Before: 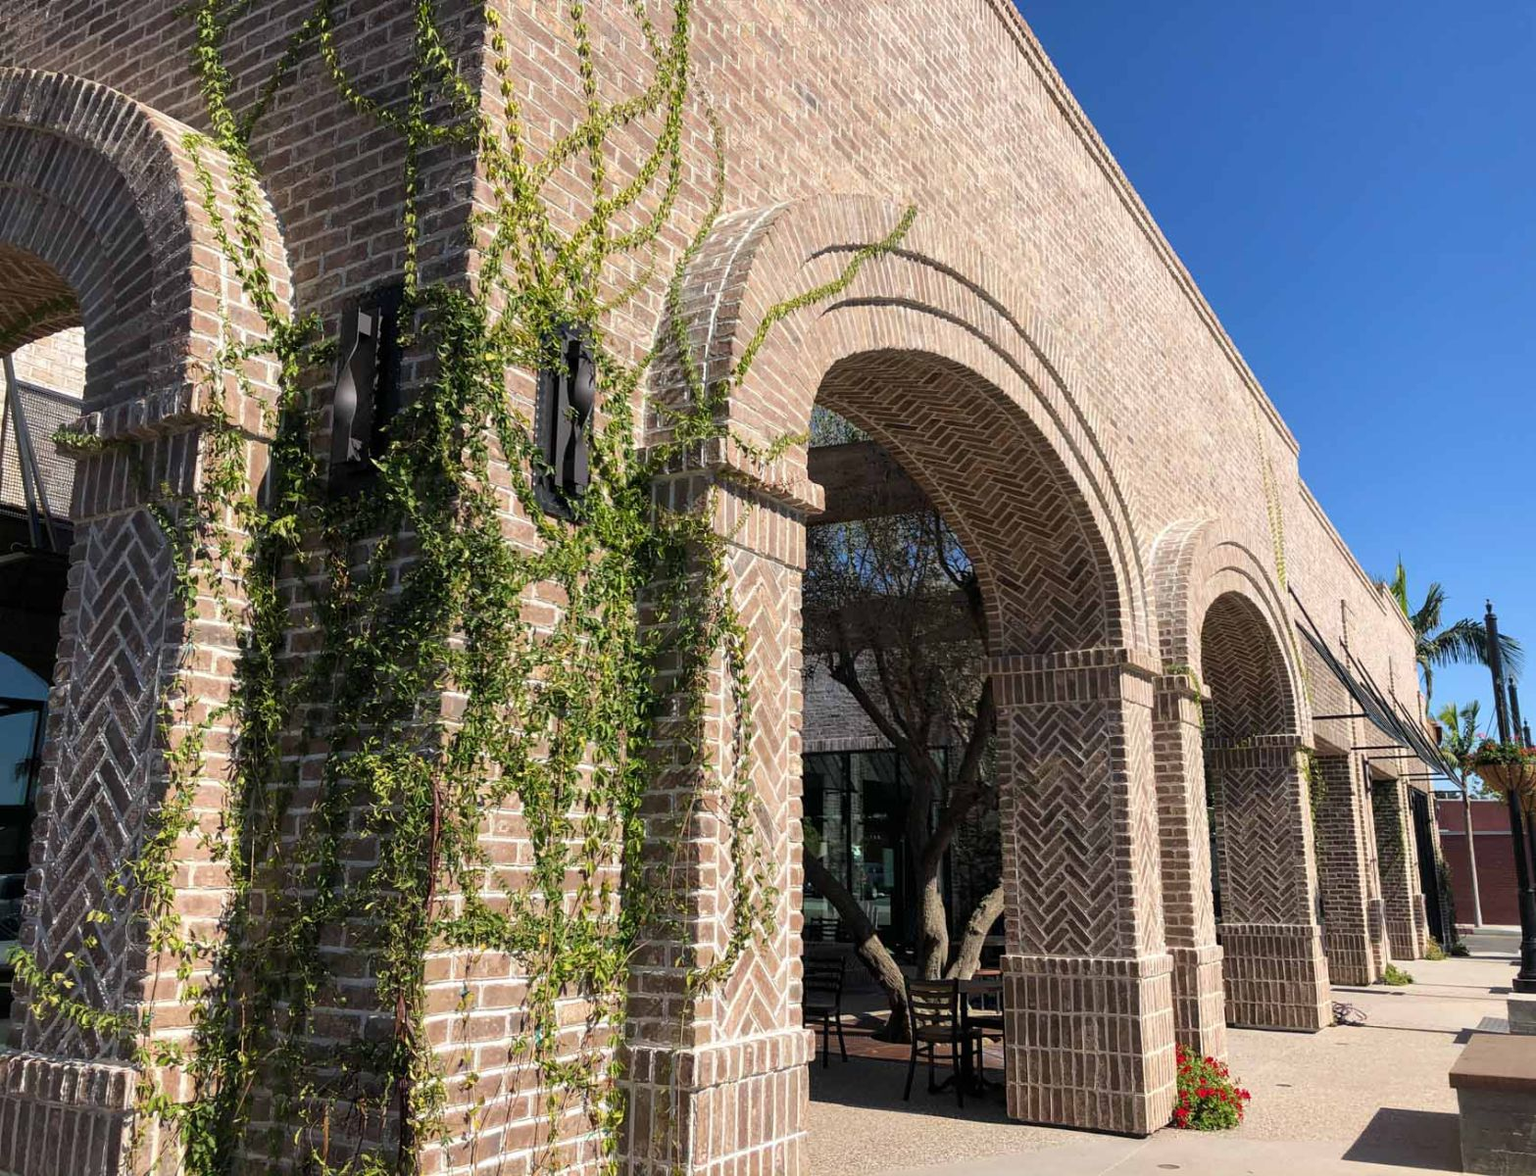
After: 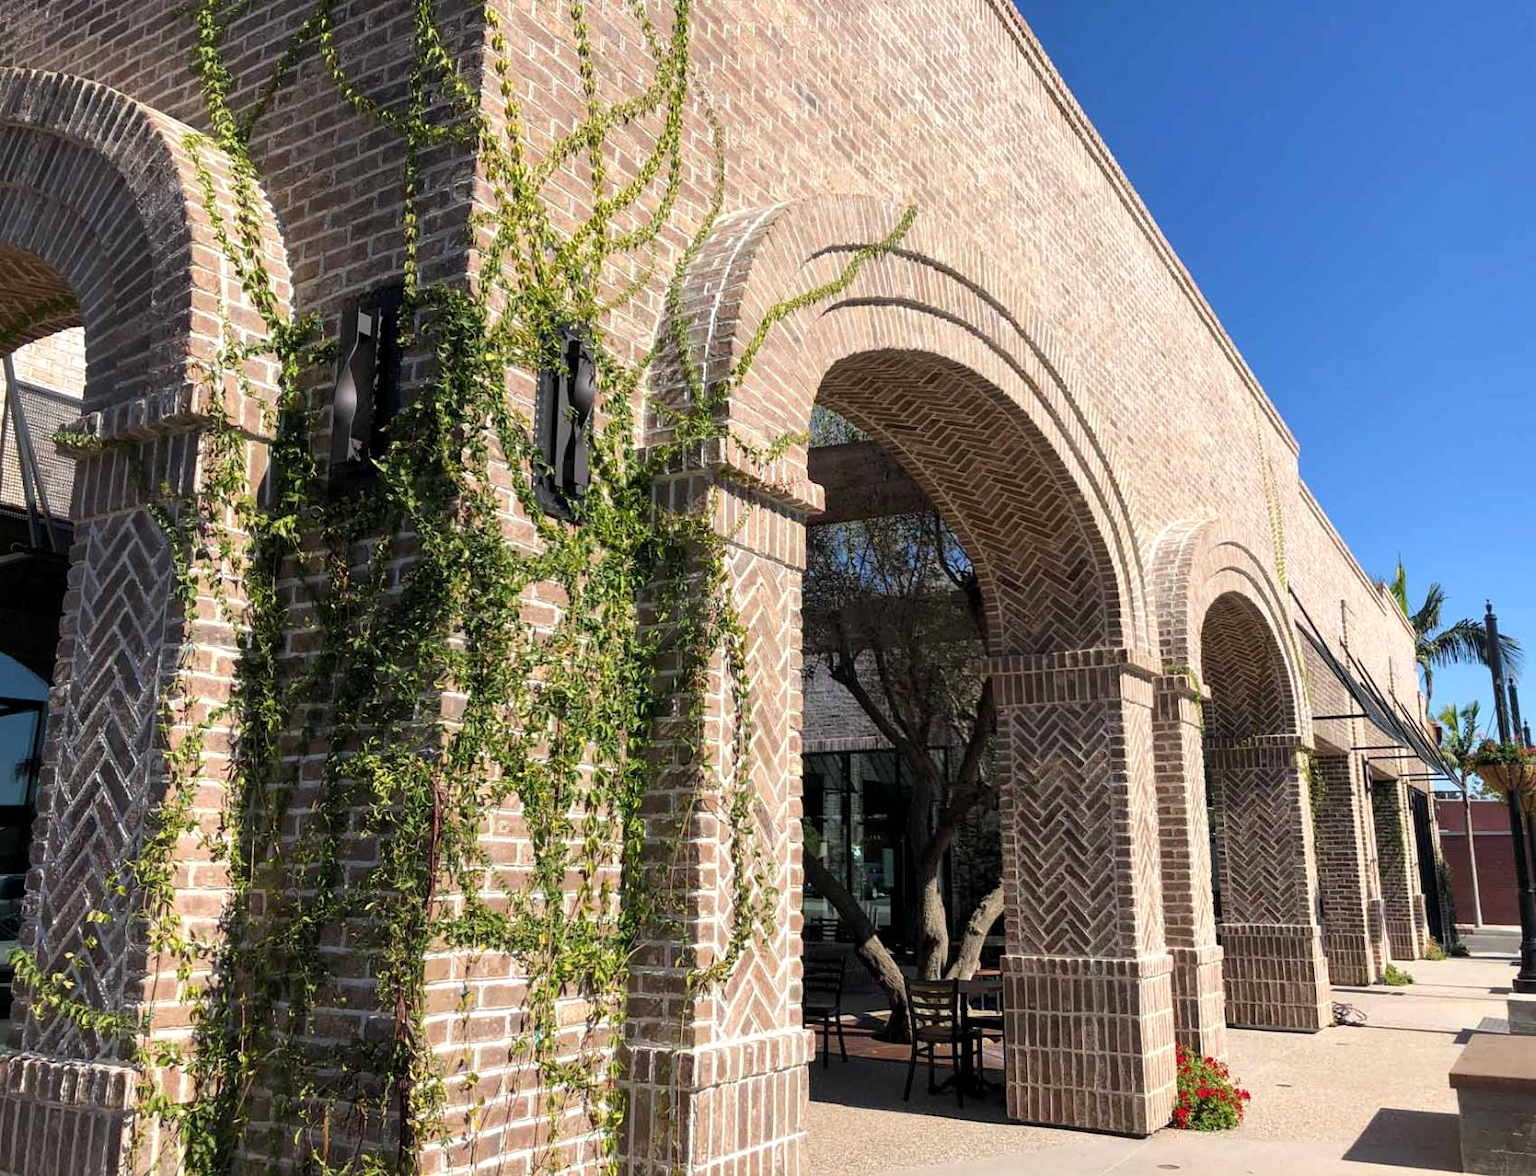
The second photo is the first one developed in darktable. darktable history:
local contrast: mode bilateral grid, contrast 20, coarseness 50, detail 102%, midtone range 0.2
exposure: black level correction 0.001, exposure 0.191 EV, compensate highlight preservation false
